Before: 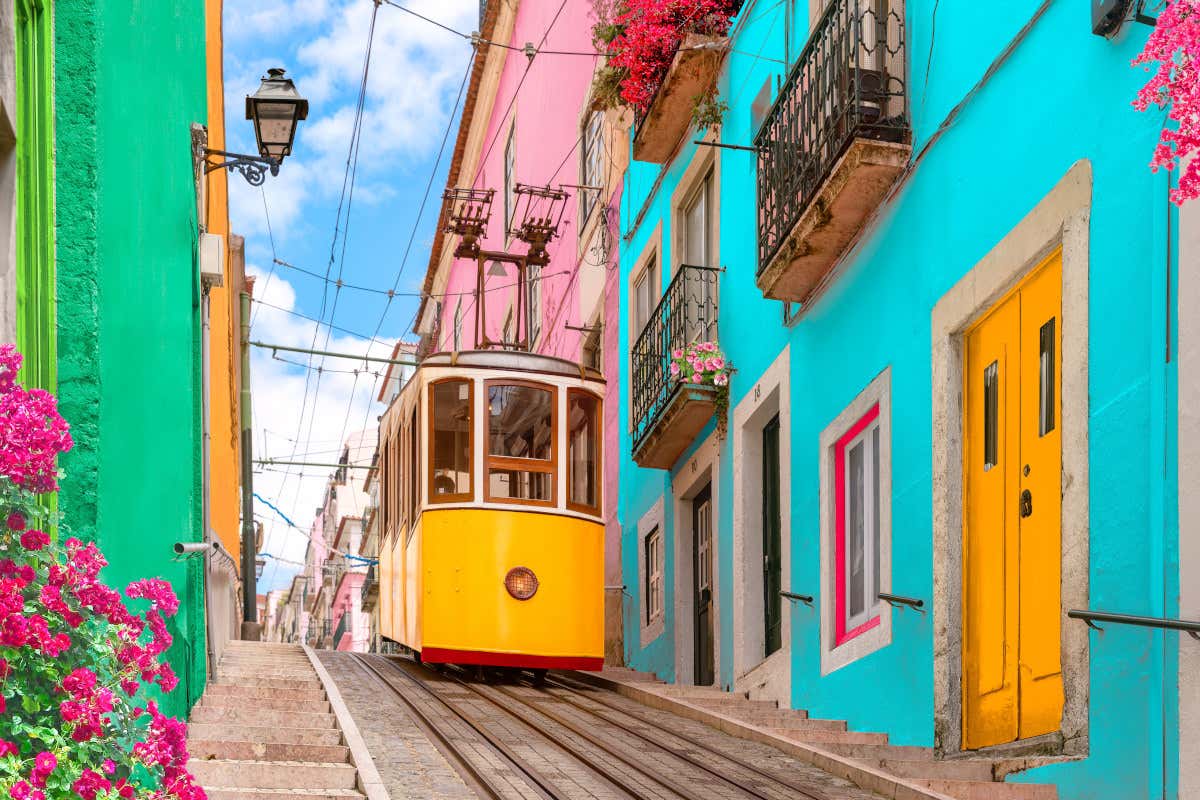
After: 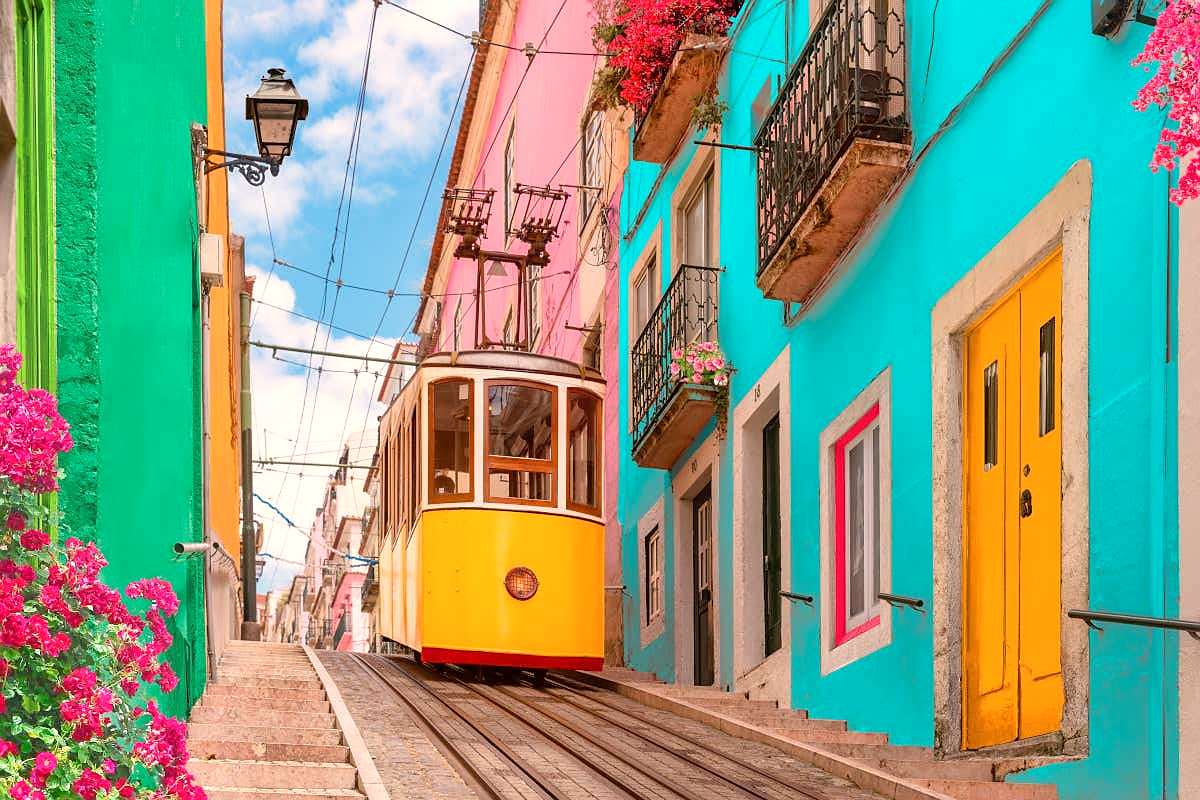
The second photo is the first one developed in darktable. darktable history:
sharpen: radius 0.969, amount 0.604
color correction: highlights a* -2.73, highlights b* -2.09, shadows a* 2.41, shadows b* 2.73
white balance: red 1.127, blue 0.943
